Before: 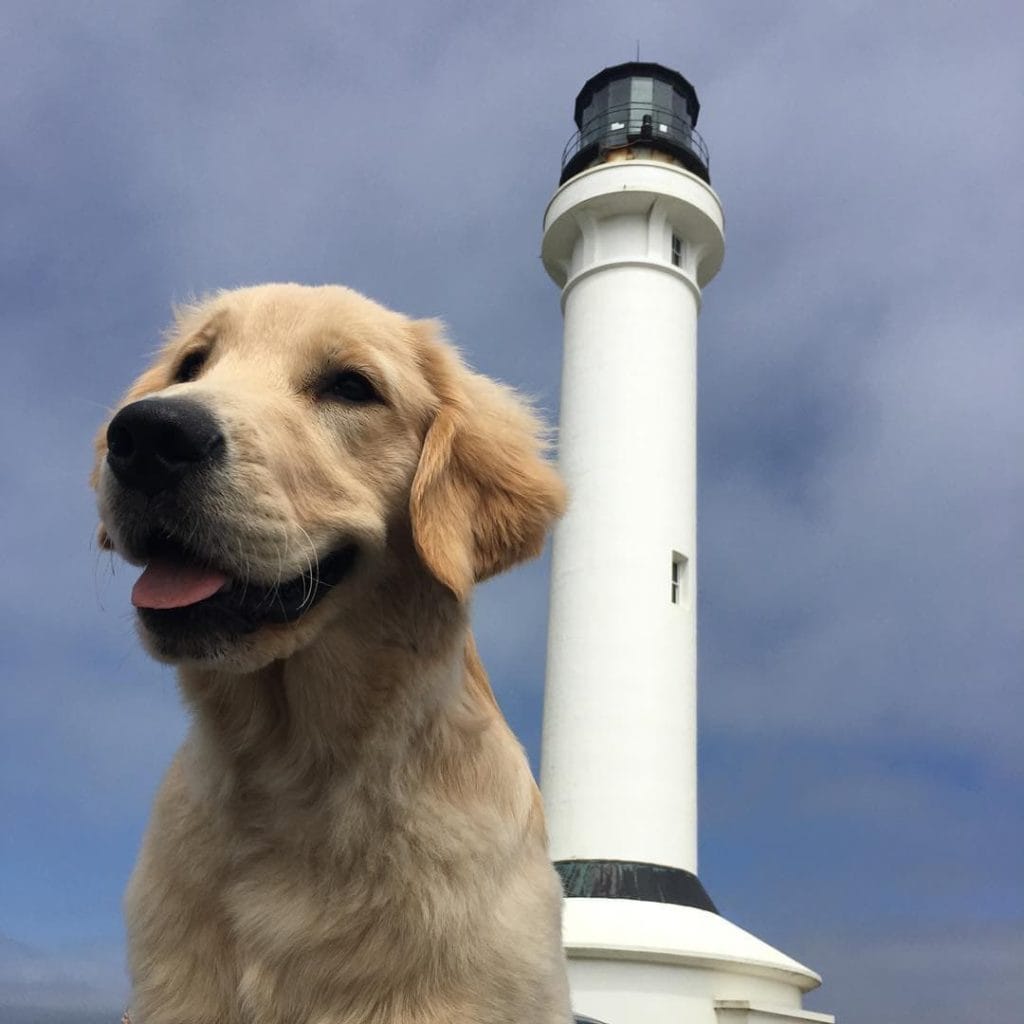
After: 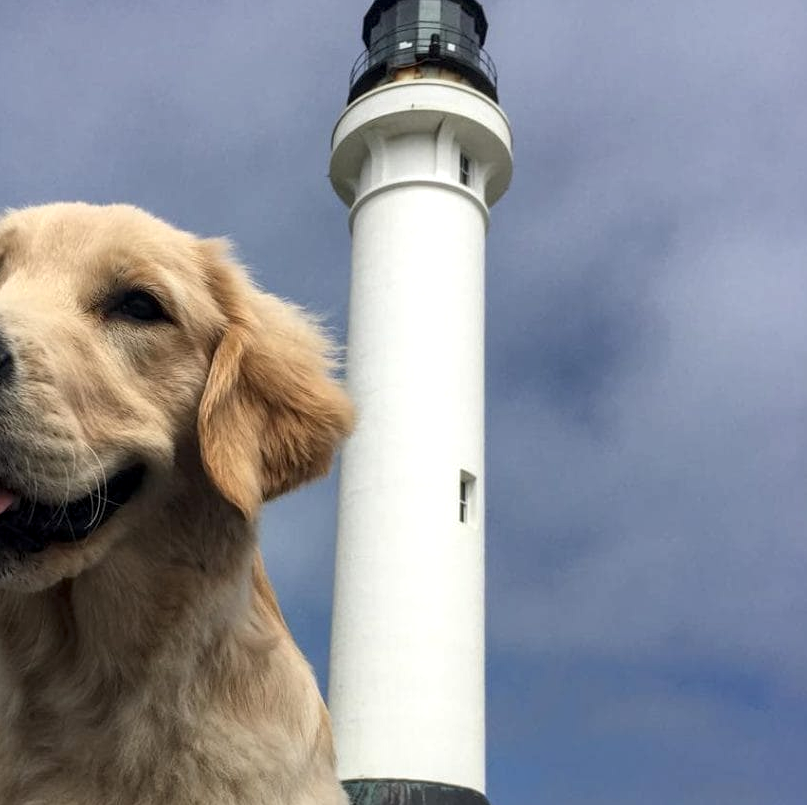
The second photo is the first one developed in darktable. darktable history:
crop and rotate: left 20.74%, top 7.912%, right 0.375%, bottom 13.378%
tone equalizer: on, module defaults
local contrast: detail 130%
